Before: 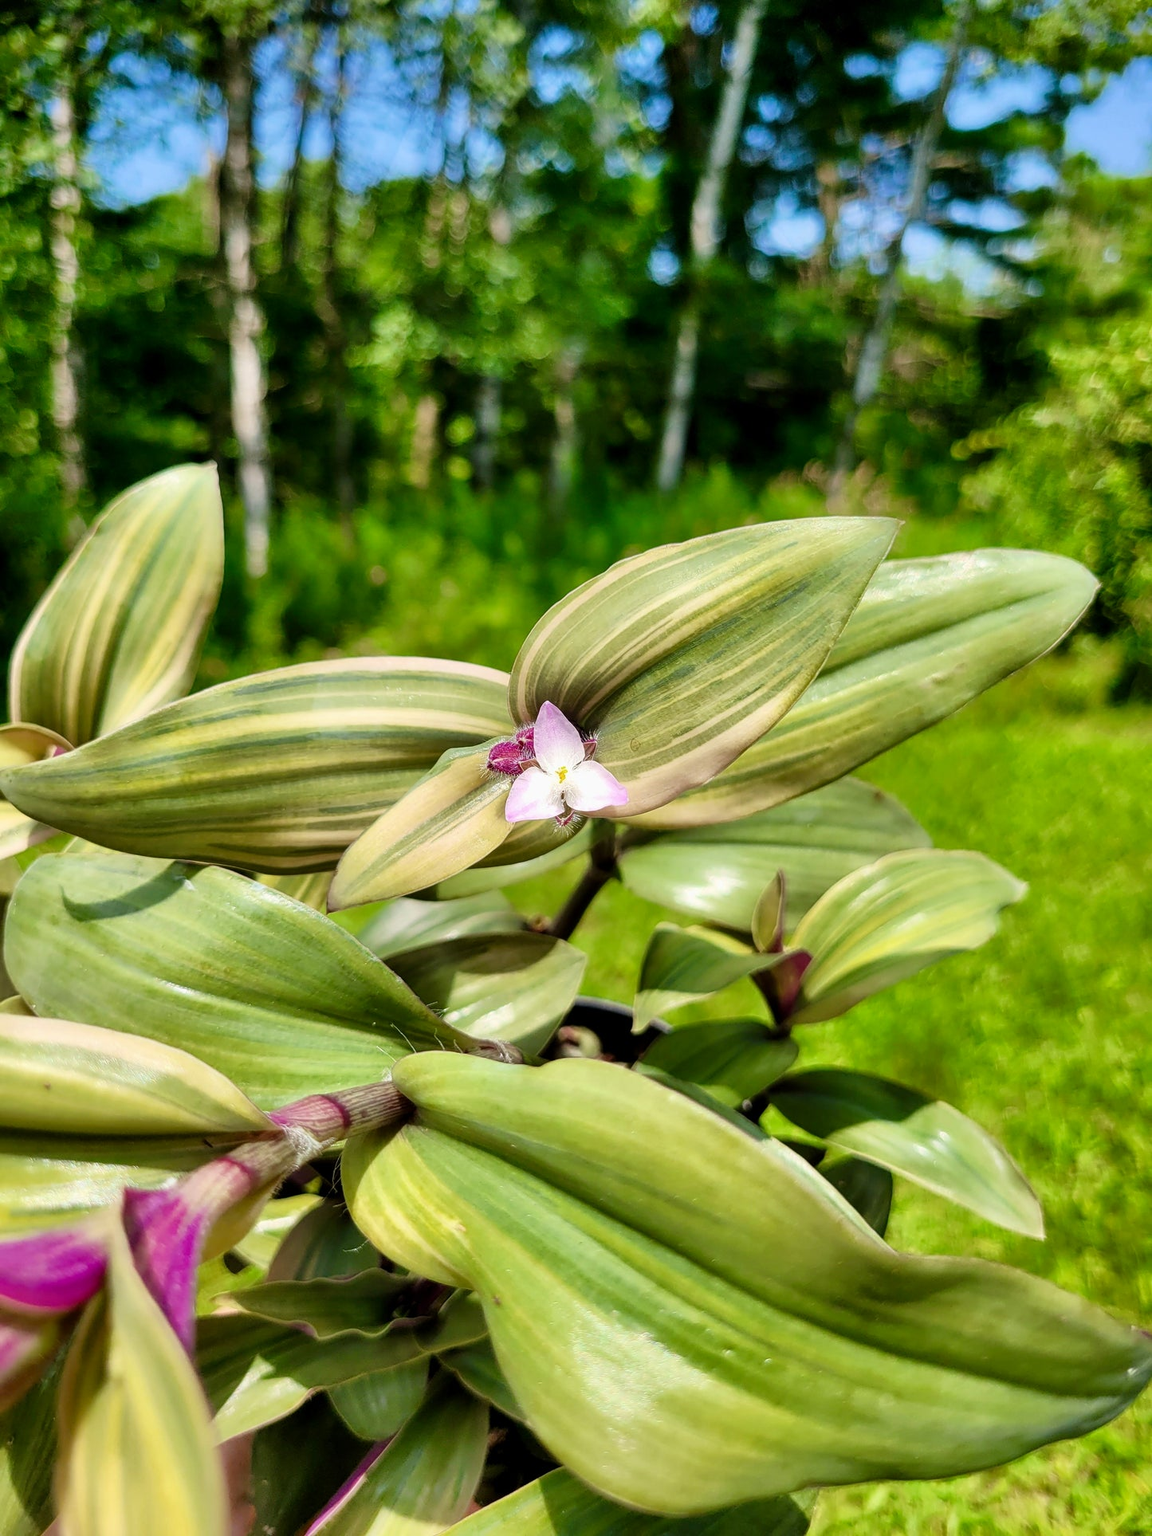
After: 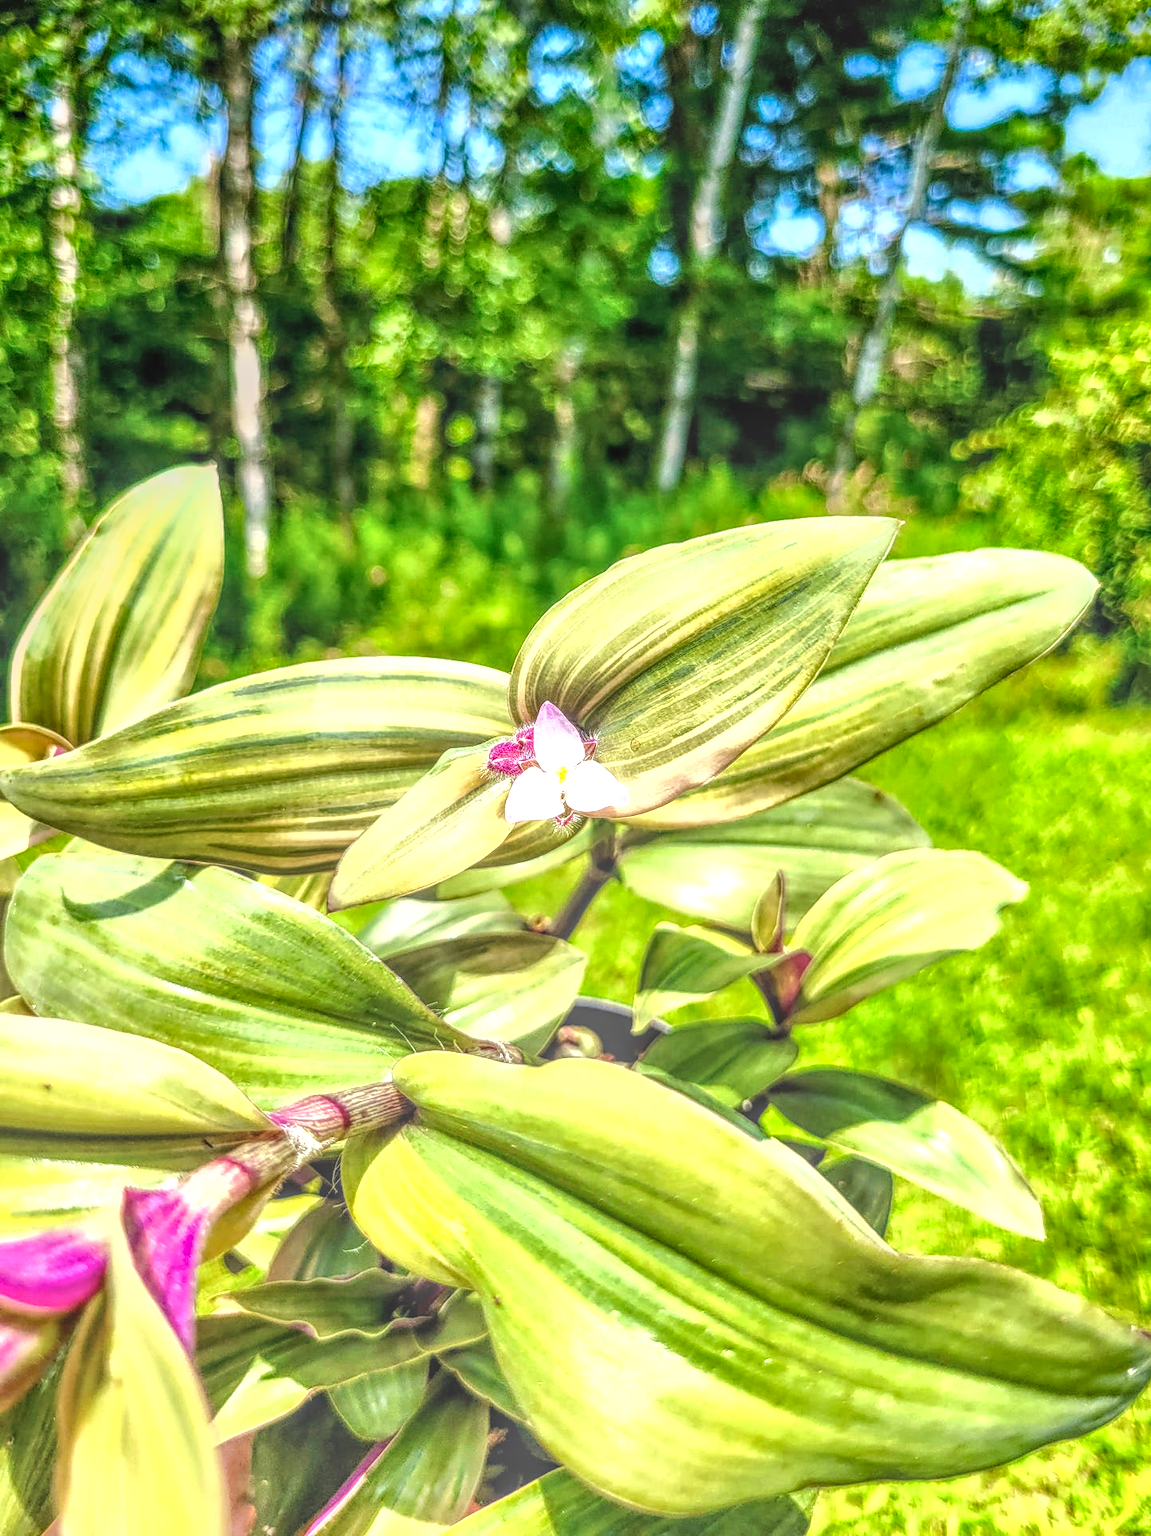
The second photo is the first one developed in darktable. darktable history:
local contrast: highlights 0%, shadows 0%, detail 200%, midtone range 0.25
exposure: black level correction 0, exposure 1.1 EV, compensate highlight preservation false
